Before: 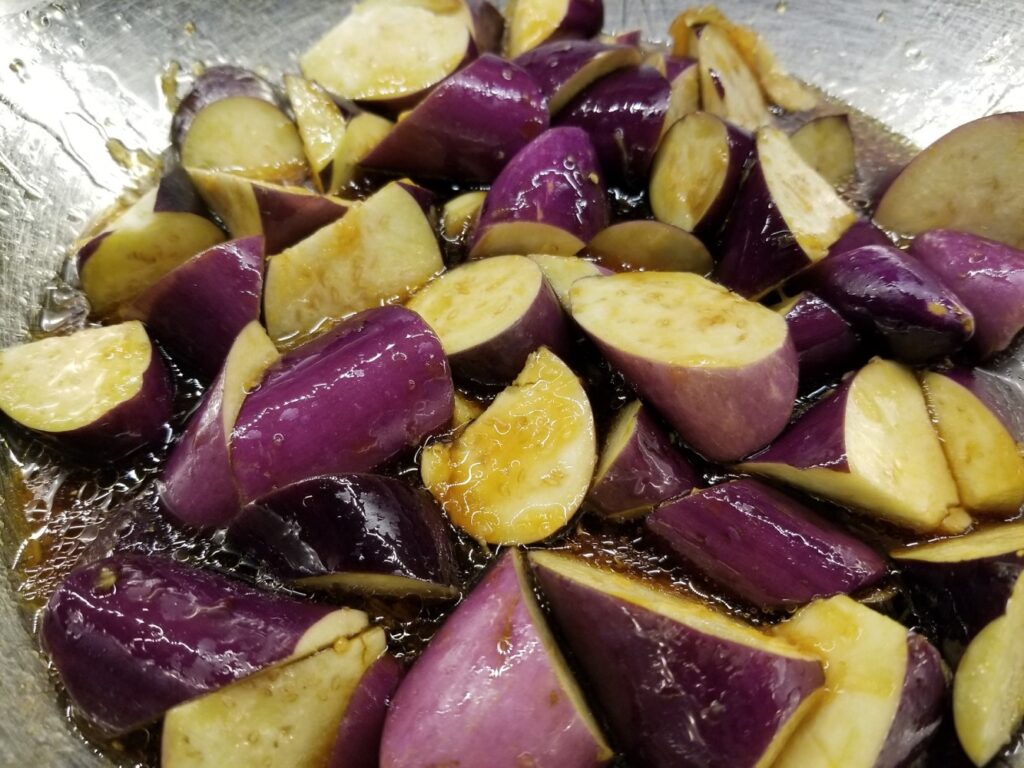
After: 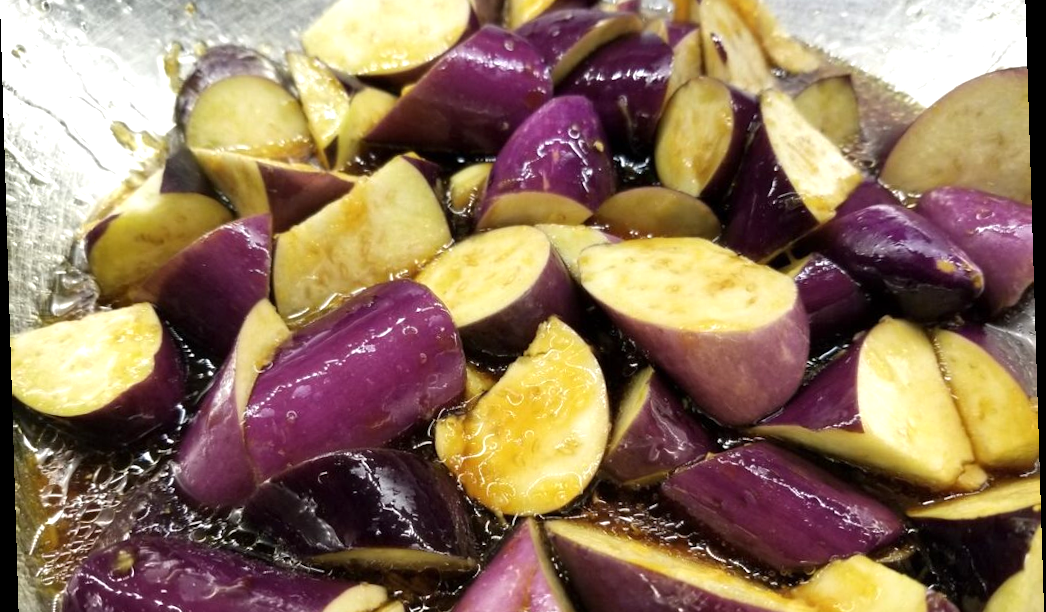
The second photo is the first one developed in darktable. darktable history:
crop: top 5.667%, bottom 17.637%
exposure: exposure 0.496 EV, compensate highlight preservation false
rotate and perspective: rotation -1.75°, automatic cropping off
